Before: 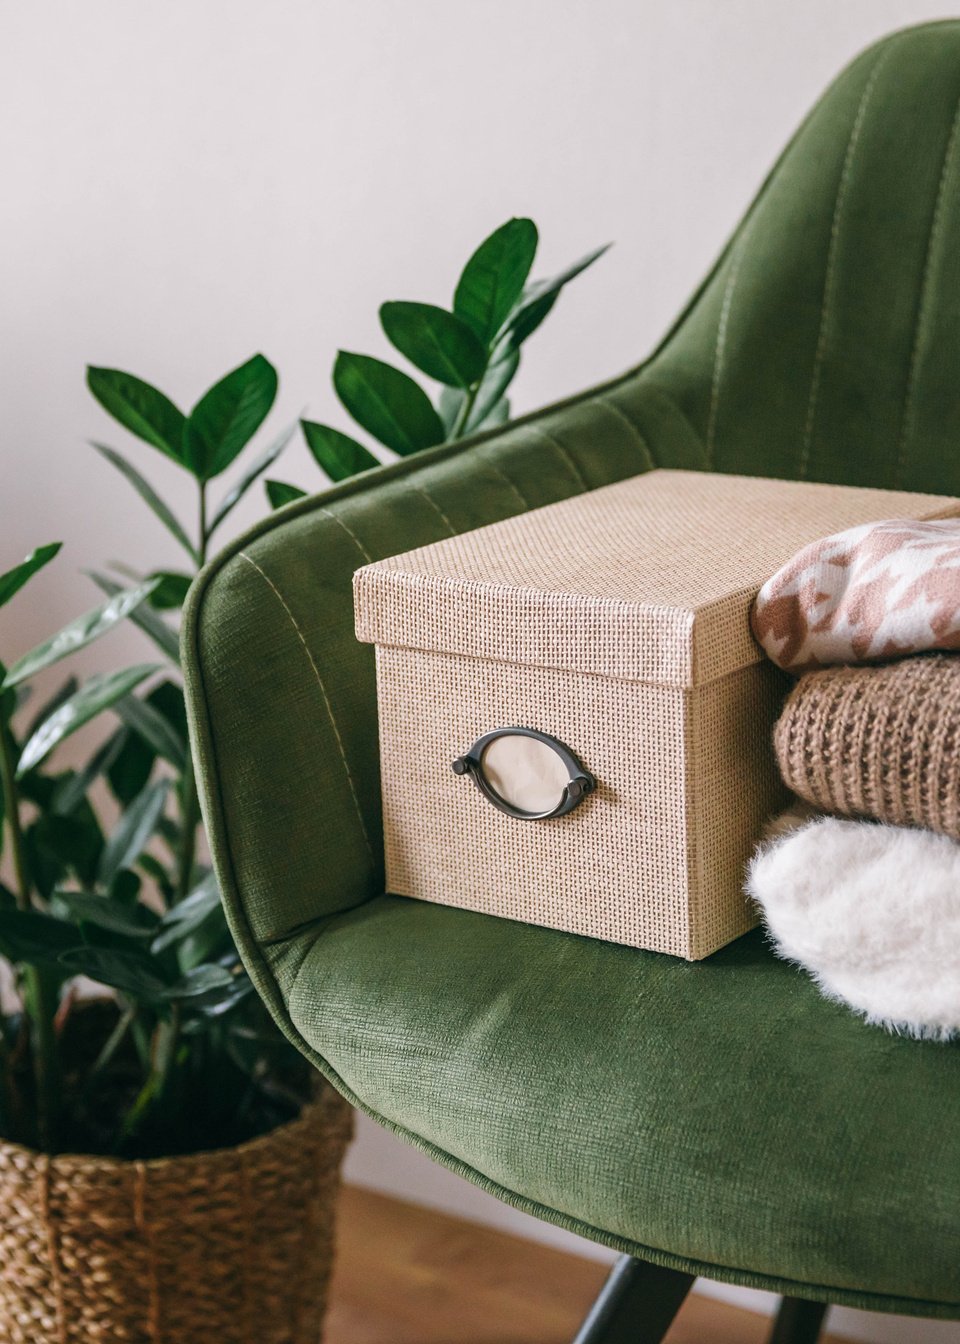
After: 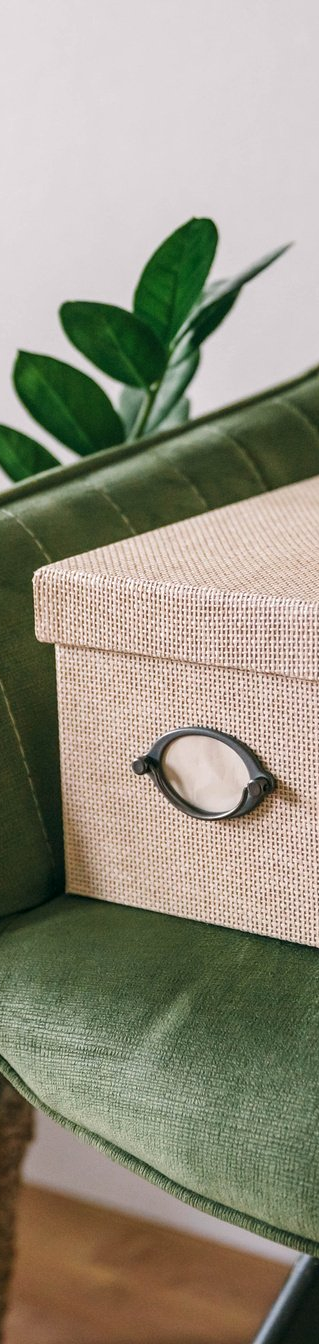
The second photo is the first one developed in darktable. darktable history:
crop: left 33.36%, right 33.36%
local contrast: highlights 100%, shadows 100%, detail 120%, midtone range 0.2
